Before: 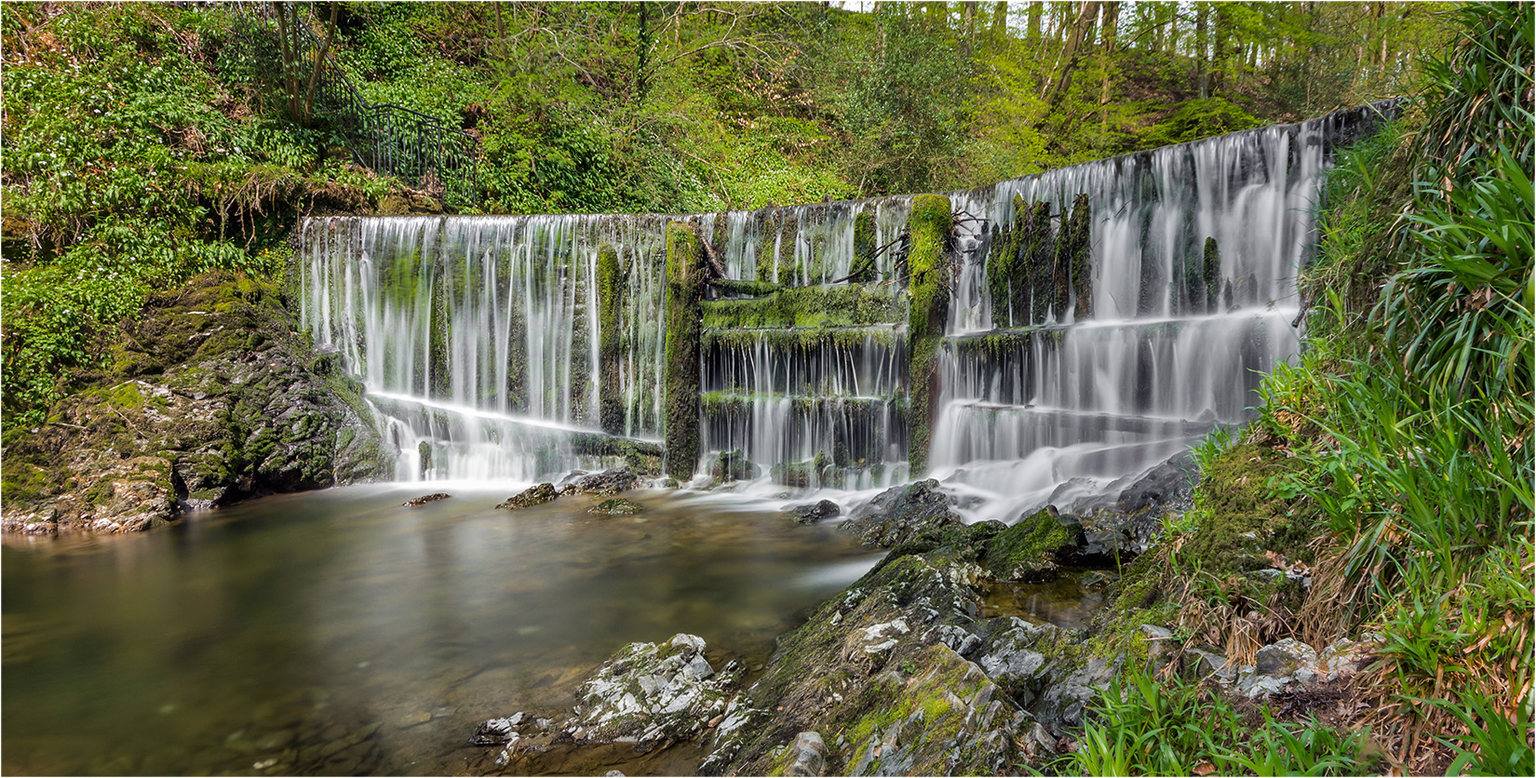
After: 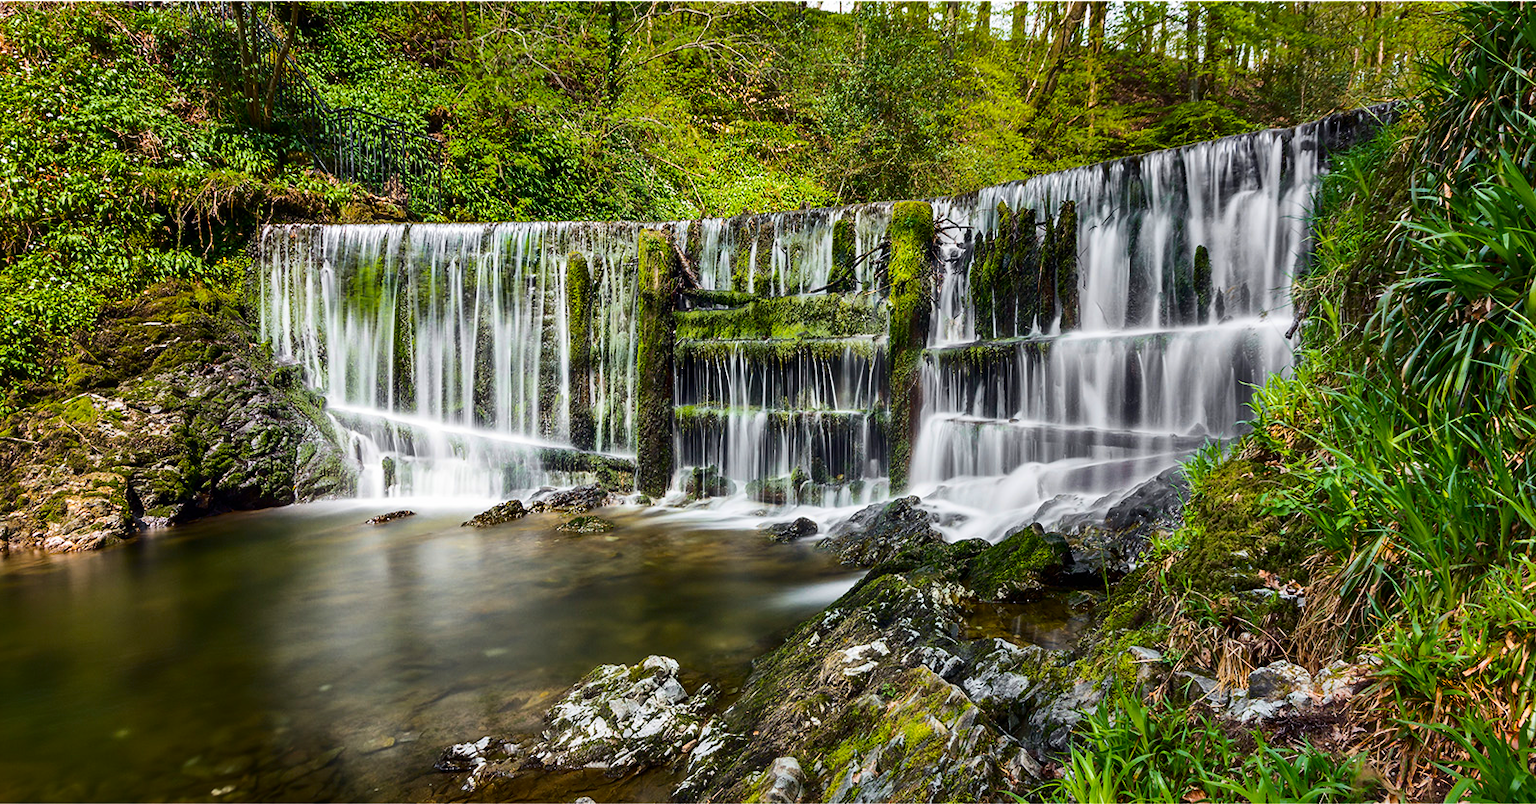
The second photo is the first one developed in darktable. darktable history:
color balance rgb: perceptual saturation grading › global saturation 19.894%, global vibrance 20%
contrast brightness saturation: contrast 0.272
crop and rotate: left 3.312%
